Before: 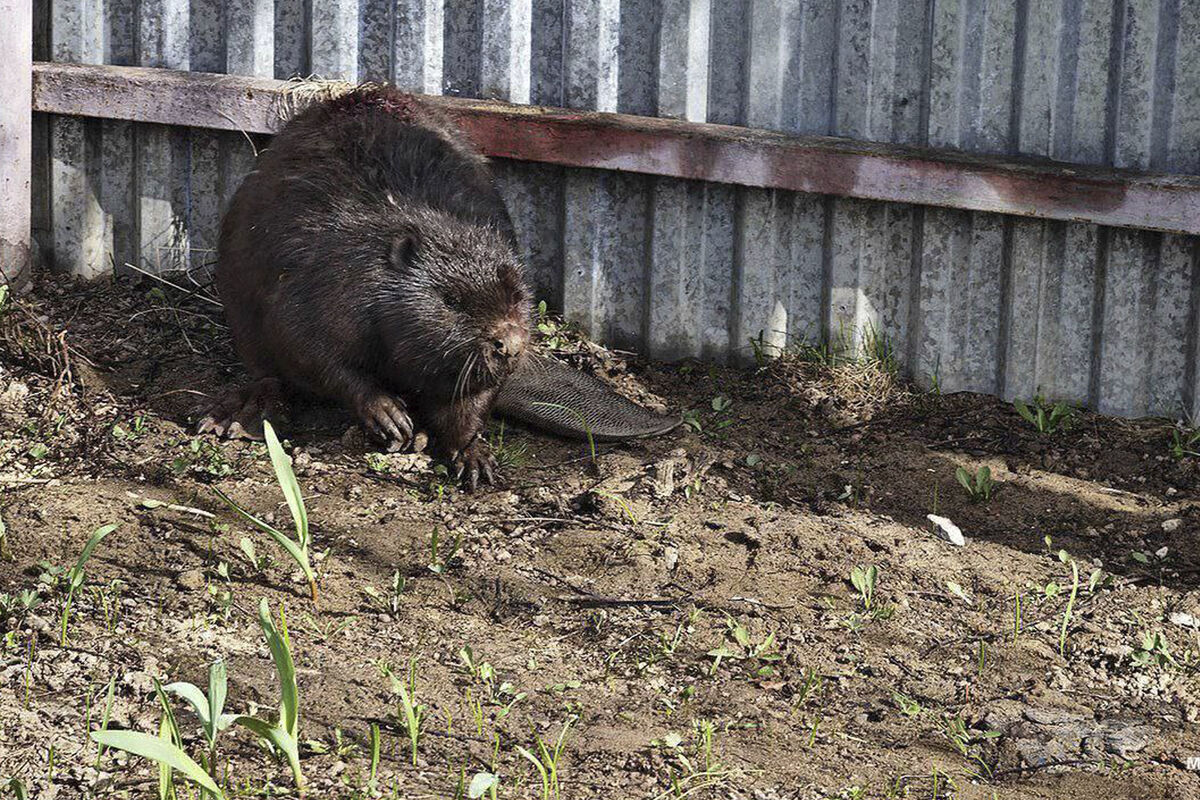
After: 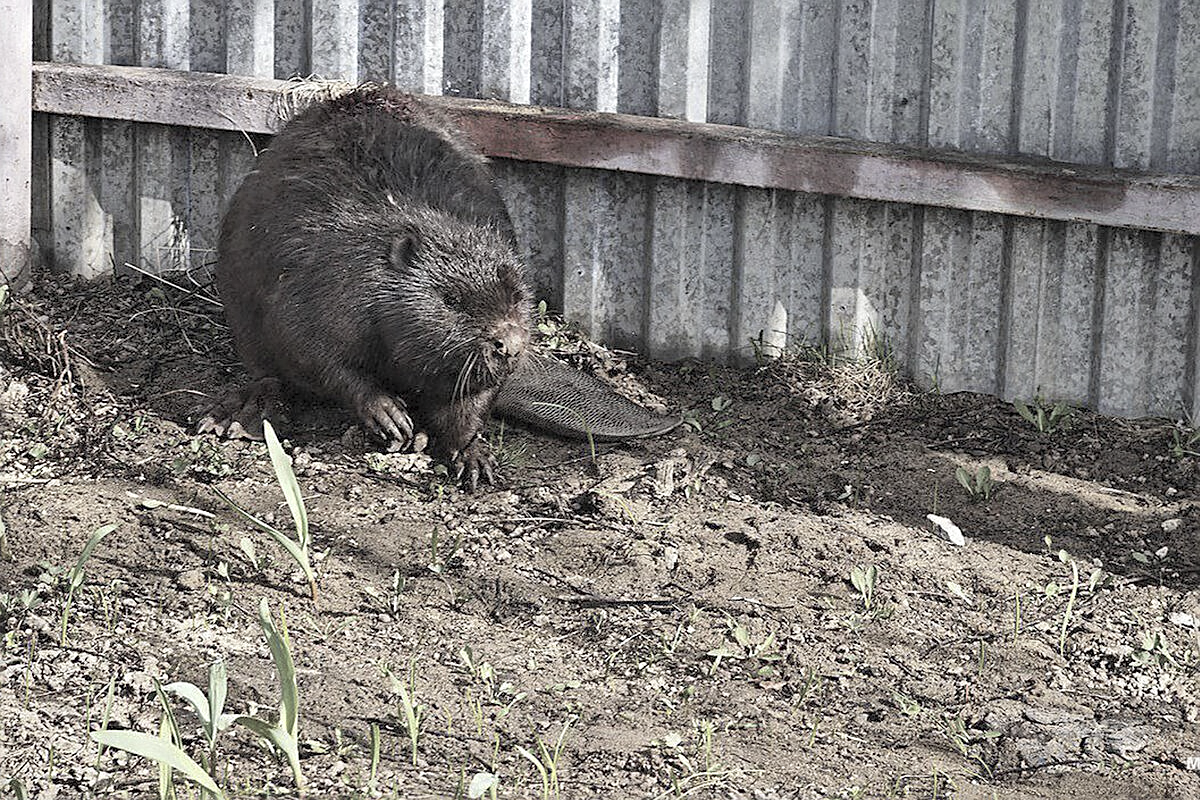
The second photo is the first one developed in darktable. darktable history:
contrast brightness saturation: brightness 0.18, saturation -0.5
sharpen: on, module defaults
